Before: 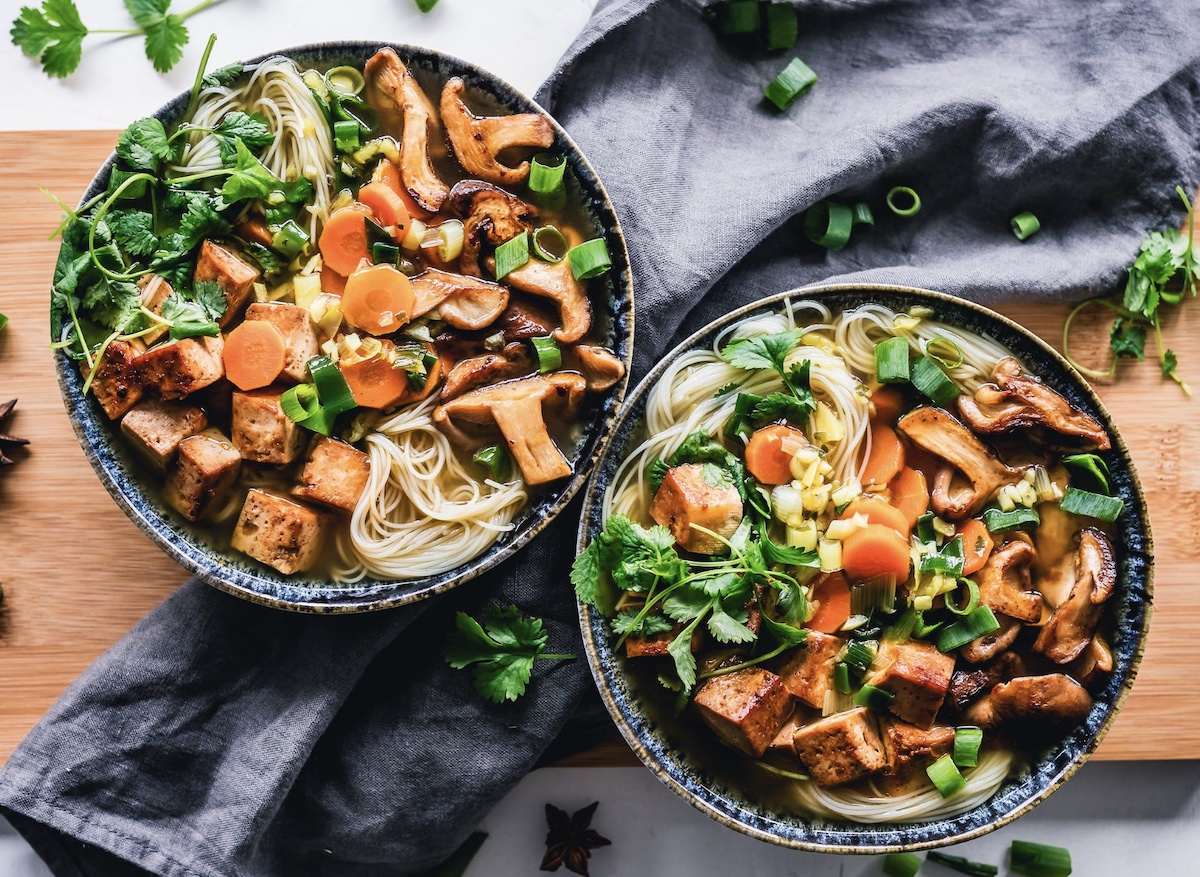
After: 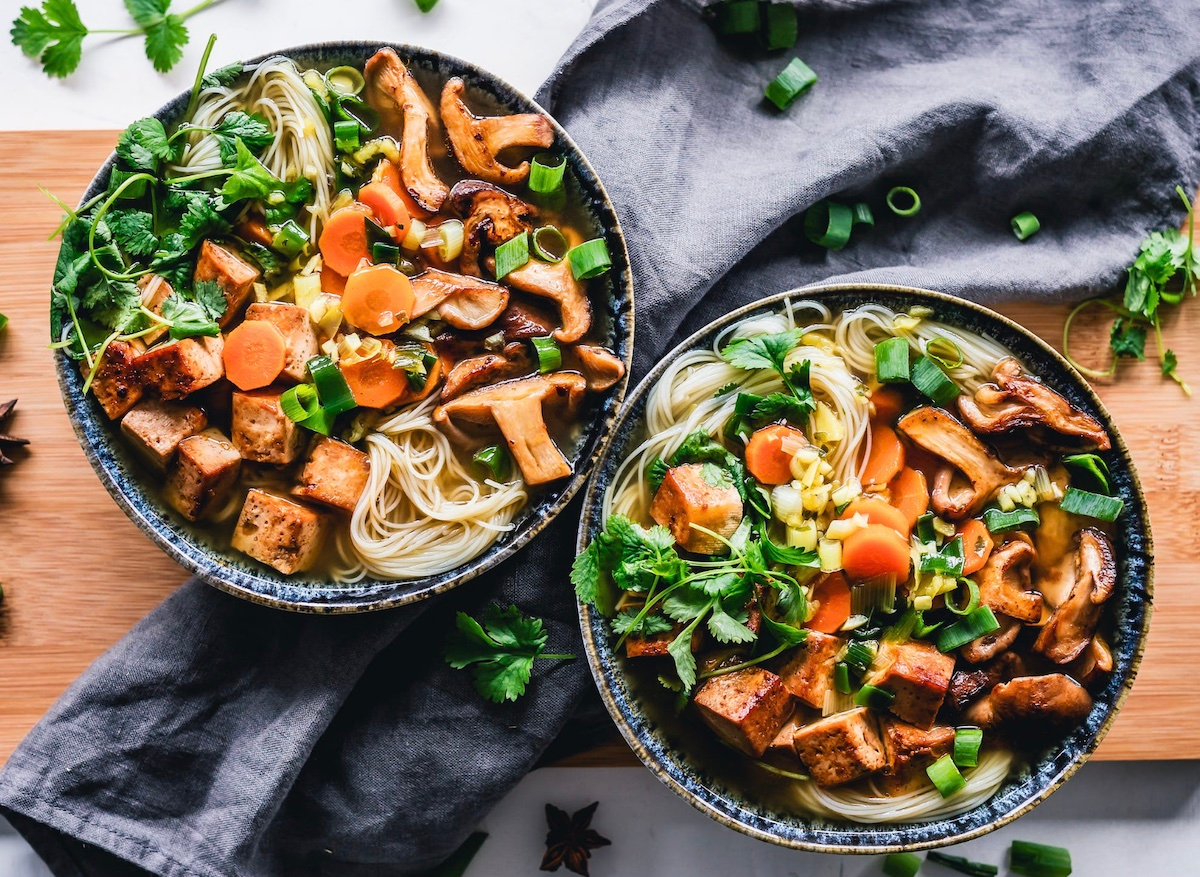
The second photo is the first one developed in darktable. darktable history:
color calibration: gray › normalize channels true, illuminant same as pipeline (D50), adaptation none (bypass), x 0.333, y 0.334, temperature 5022.99 K, gamut compression 0.001
